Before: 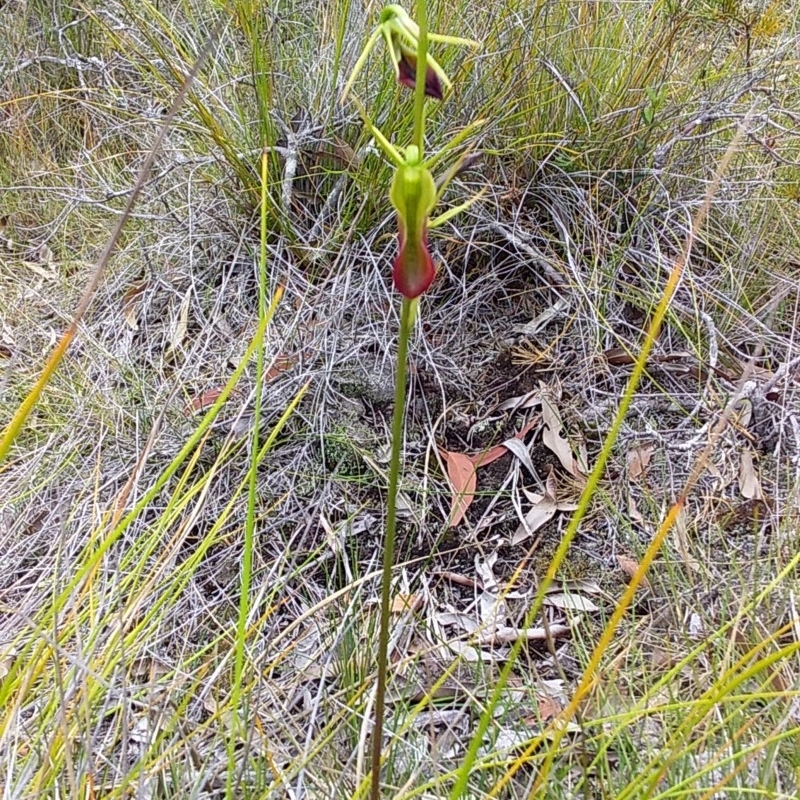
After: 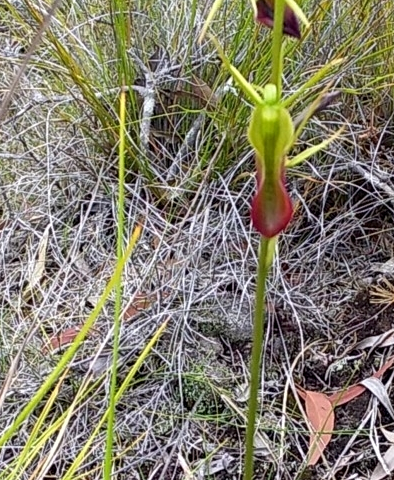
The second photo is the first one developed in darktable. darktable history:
crop: left 17.835%, top 7.675%, right 32.881%, bottom 32.213%
contrast equalizer: octaves 7, y [[0.6 ×6], [0.55 ×6], [0 ×6], [0 ×6], [0 ×6]], mix 0.15
